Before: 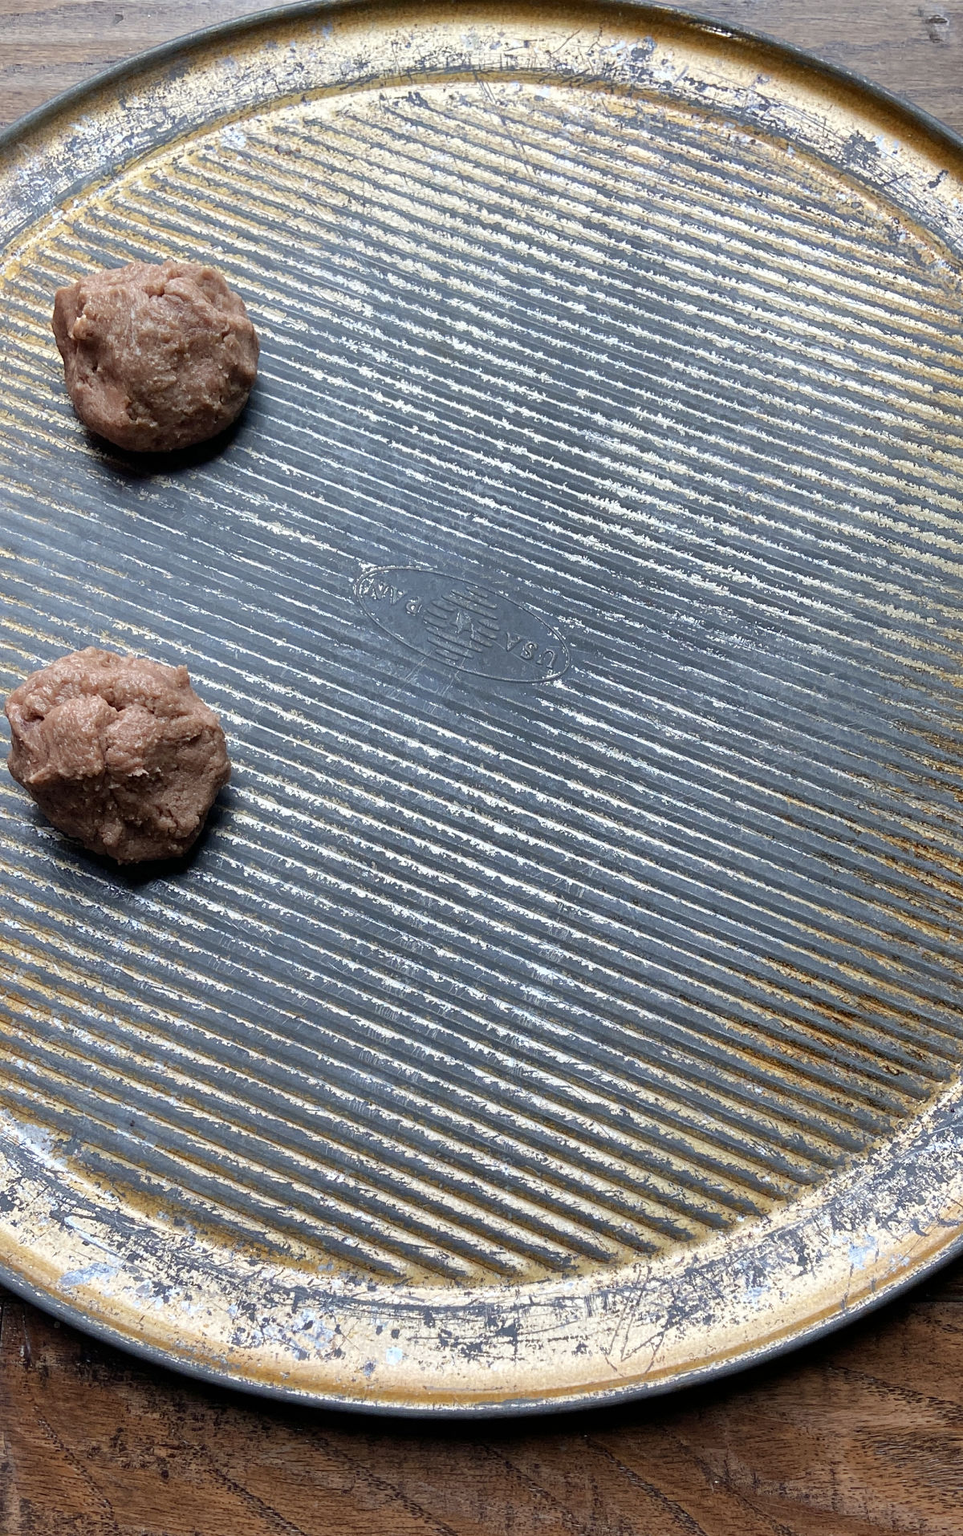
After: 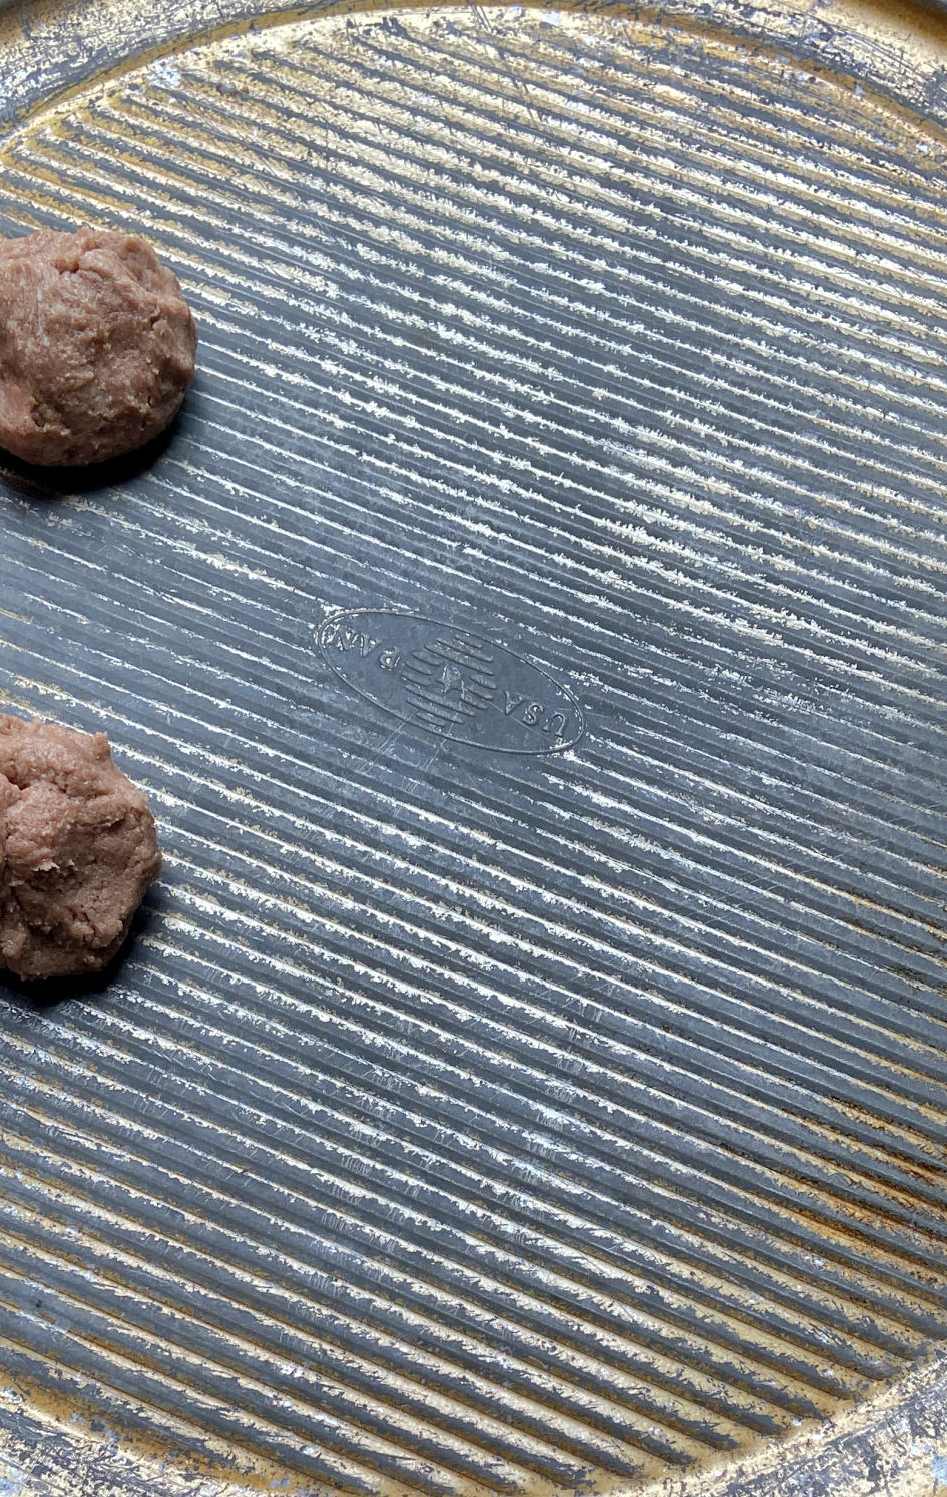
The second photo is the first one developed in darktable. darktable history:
crop and rotate: left 10.543%, top 5.069%, right 10.462%, bottom 16.72%
shadows and highlights: shadows 39.59, highlights -59.94
local contrast: mode bilateral grid, contrast 20, coarseness 51, detail 119%, midtone range 0.2
